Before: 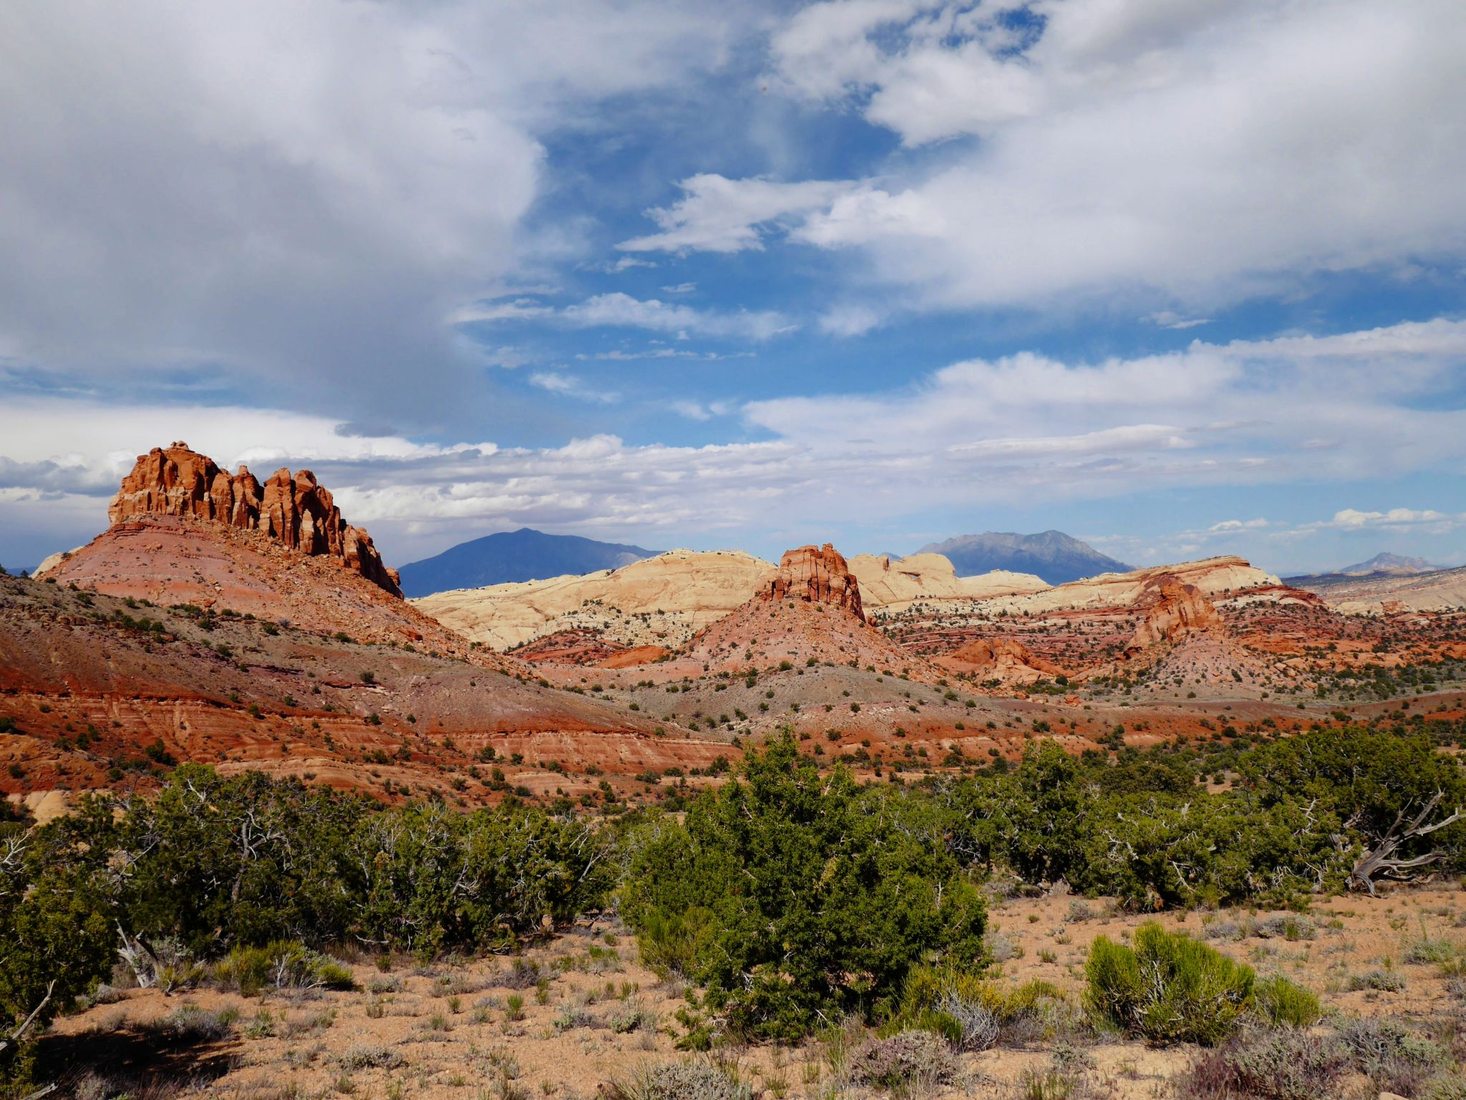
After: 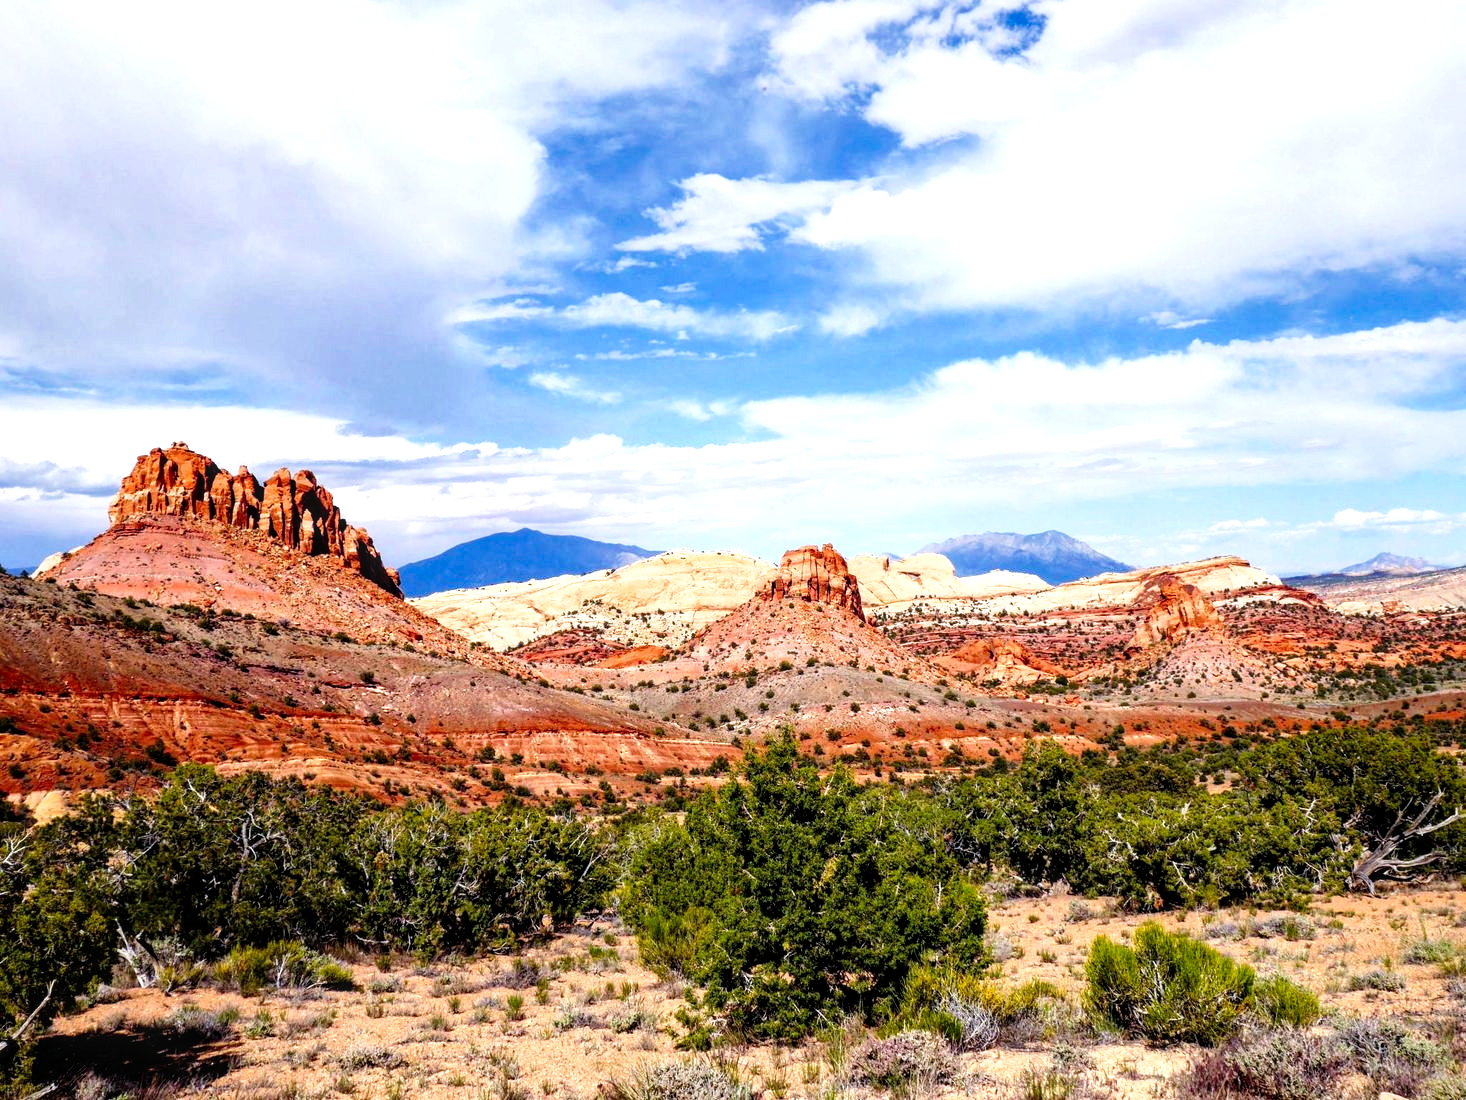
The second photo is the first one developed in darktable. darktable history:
local contrast: on, module defaults
tone curve: curves: ch0 [(0, 0) (0.003, 0) (0.011, 0.001) (0.025, 0.003) (0.044, 0.006) (0.069, 0.009) (0.1, 0.013) (0.136, 0.032) (0.177, 0.067) (0.224, 0.121) (0.277, 0.185) (0.335, 0.255) (0.399, 0.333) (0.468, 0.417) (0.543, 0.508) (0.623, 0.606) (0.709, 0.71) (0.801, 0.819) (0.898, 0.926) (1, 1)], preserve colors none
color calibration: illuminant as shot in camera, x 0.358, y 0.373, temperature 4628.91 K
exposure: exposure 1 EV, compensate highlight preservation false
